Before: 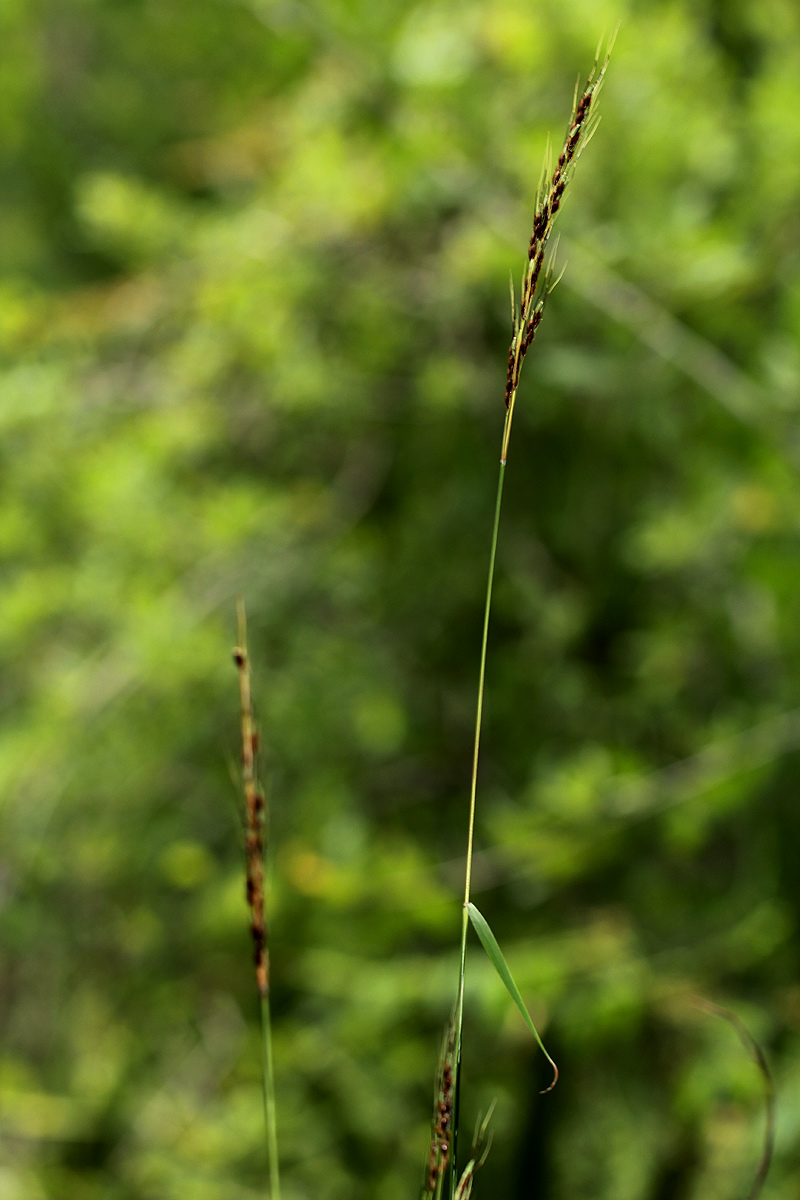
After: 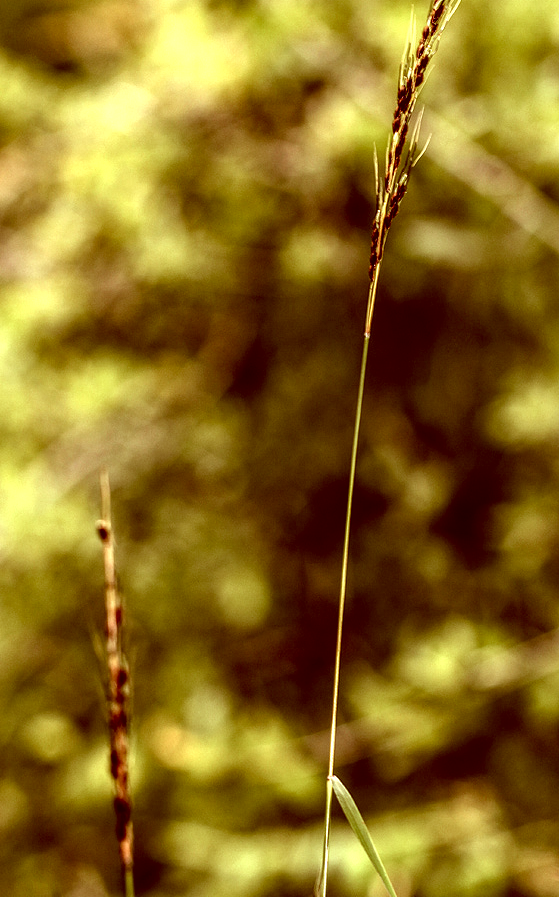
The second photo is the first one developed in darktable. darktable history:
local contrast: highlights 19%, detail 186%
color correction: highlights a* 9.03, highlights b* 8.71, shadows a* 40, shadows b* 40, saturation 0.8
exposure: black level correction 0.001, exposure 0.5 EV, compensate exposure bias true, compensate highlight preservation false
crop and rotate: left 17.046%, top 10.659%, right 12.989%, bottom 14.553%
